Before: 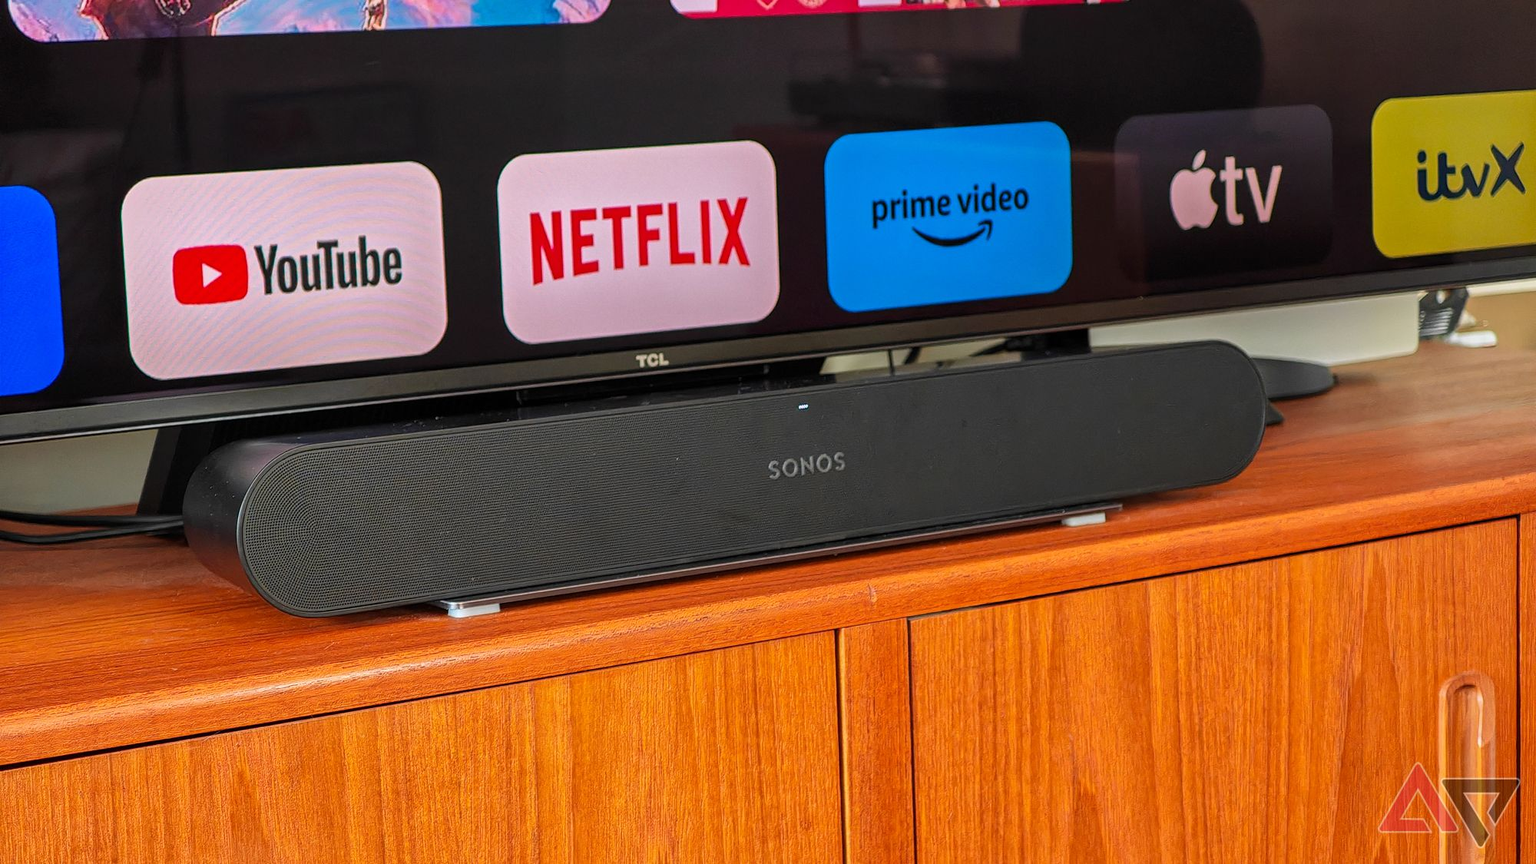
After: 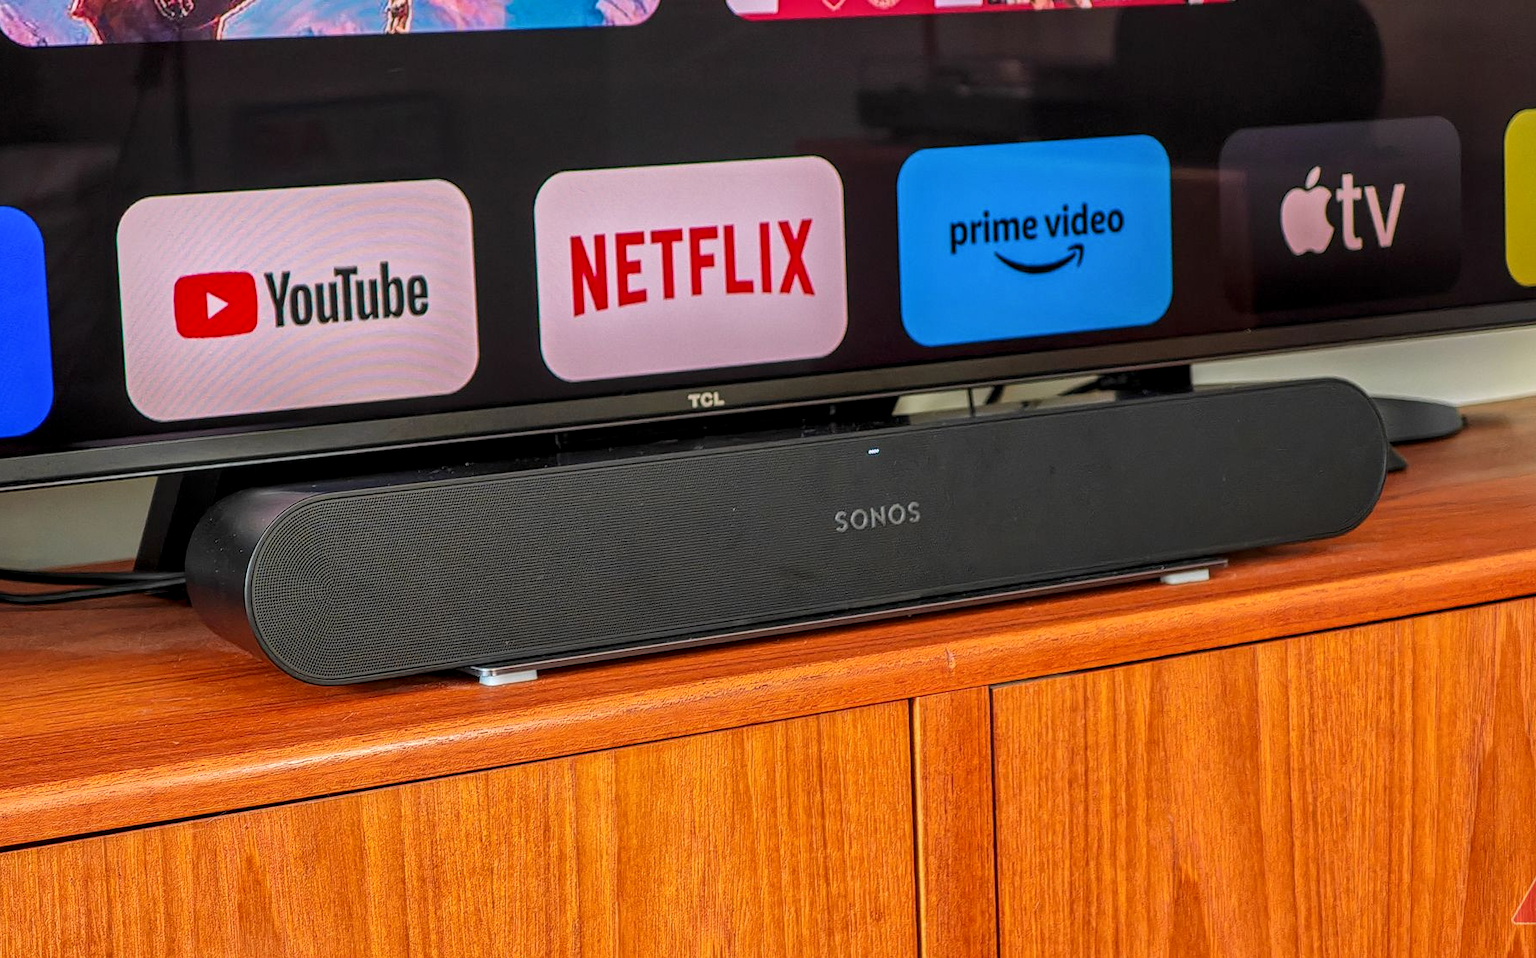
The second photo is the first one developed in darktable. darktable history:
crop and rotate: left 1.088%, right 8.807%
local contrast: on, module defaults
